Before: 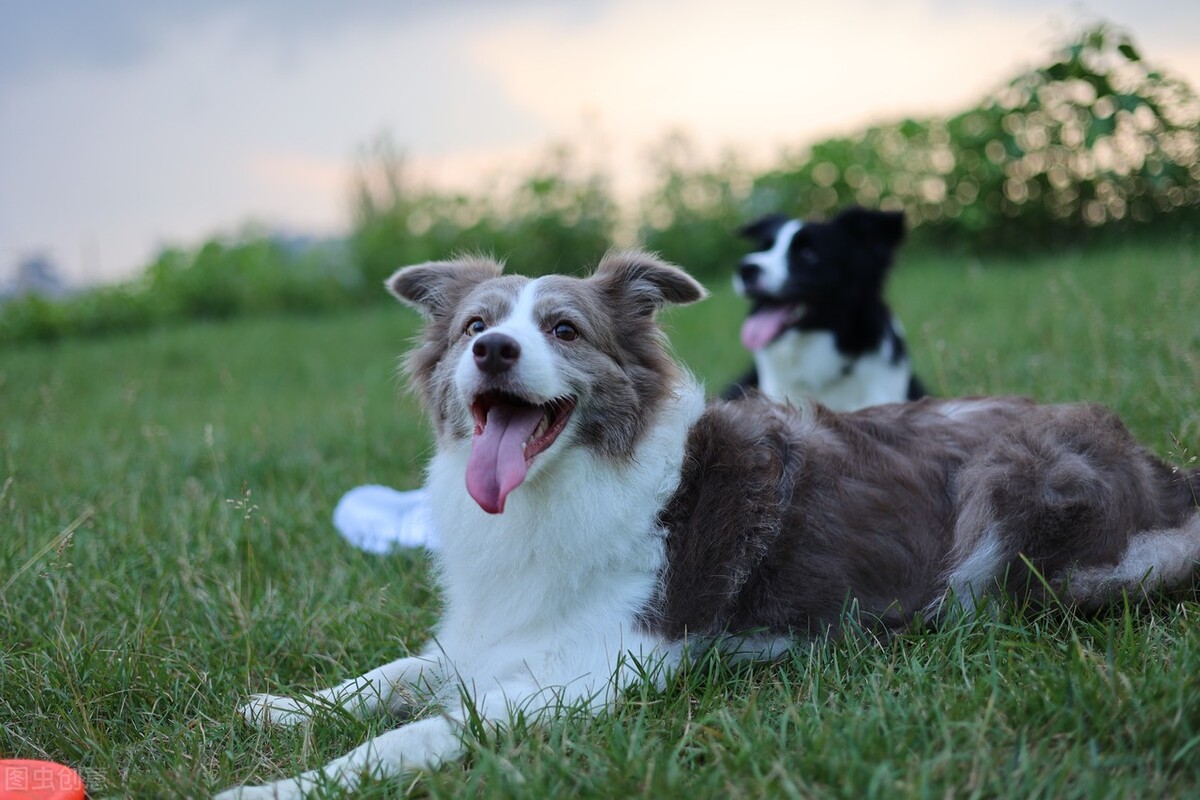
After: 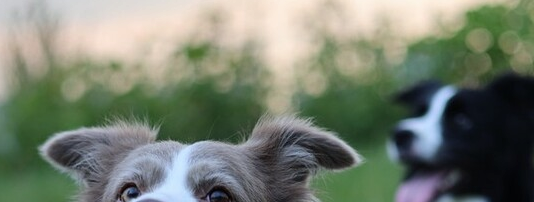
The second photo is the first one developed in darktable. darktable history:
shadows and highlights: soften with gaussian
crop: left 28.87%, top 16.849%, right 26.615%, bottom 57.821%
contrast brightness saturation: saturation -0.064
